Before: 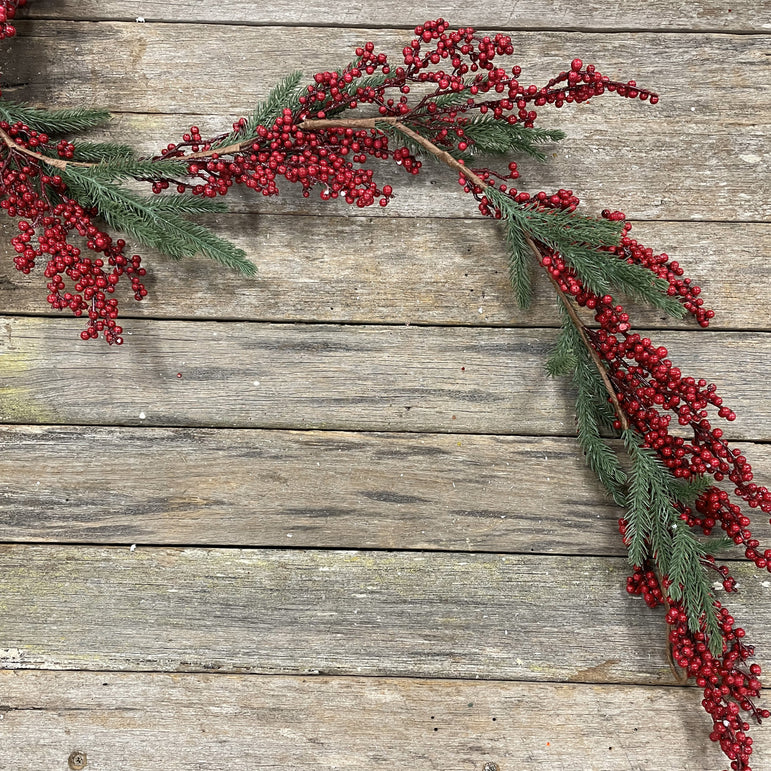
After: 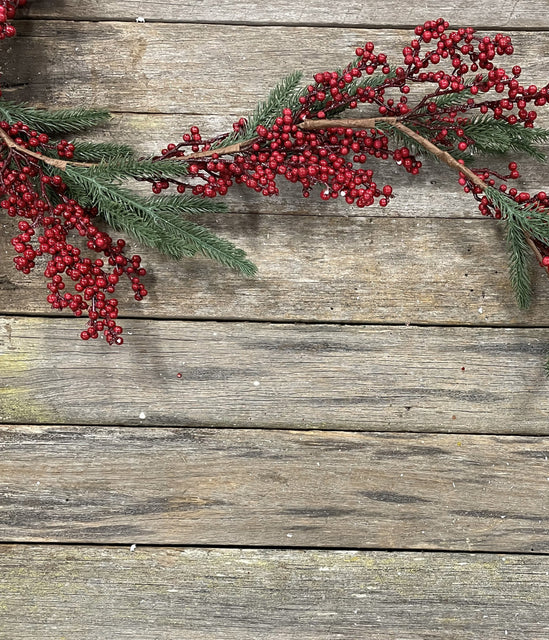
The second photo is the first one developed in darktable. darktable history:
crop: right 28.436%, bottom 16.504%
base curve: curves: ch0 [(0, 0) (0.472, 0.455) (1, 1)], preserve colors none
